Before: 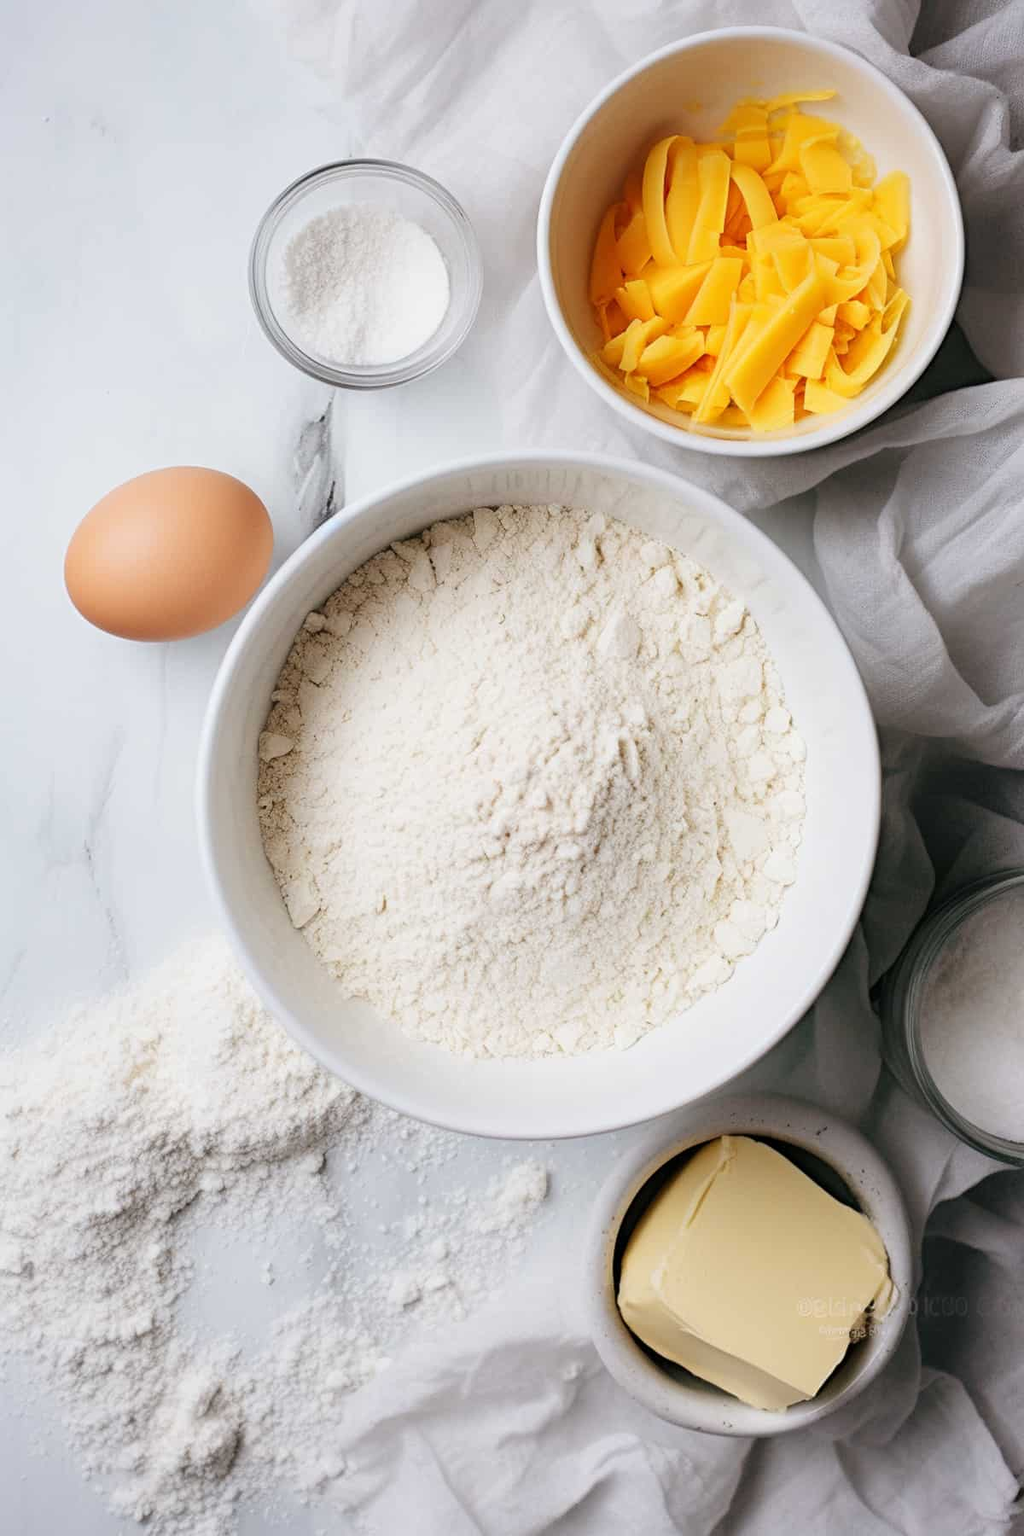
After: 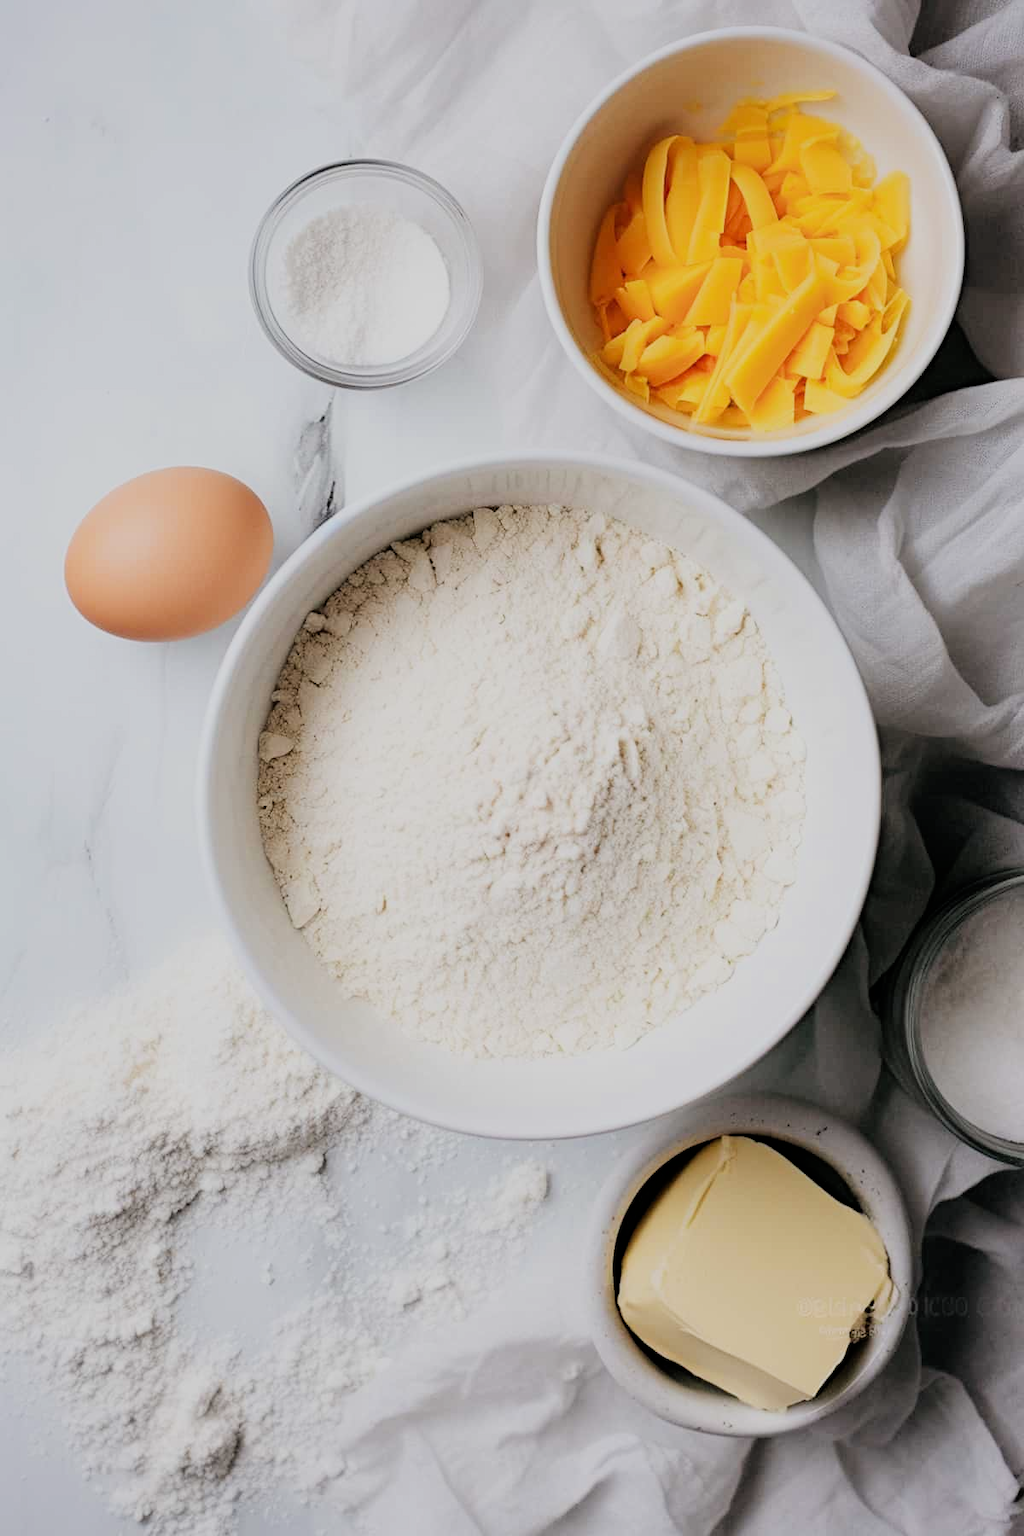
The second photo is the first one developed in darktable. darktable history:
filmic rgb: black relative exposure -7.65 EV, white relative exposure 4.56 EV, hardness 3.61, contrast 1.106
